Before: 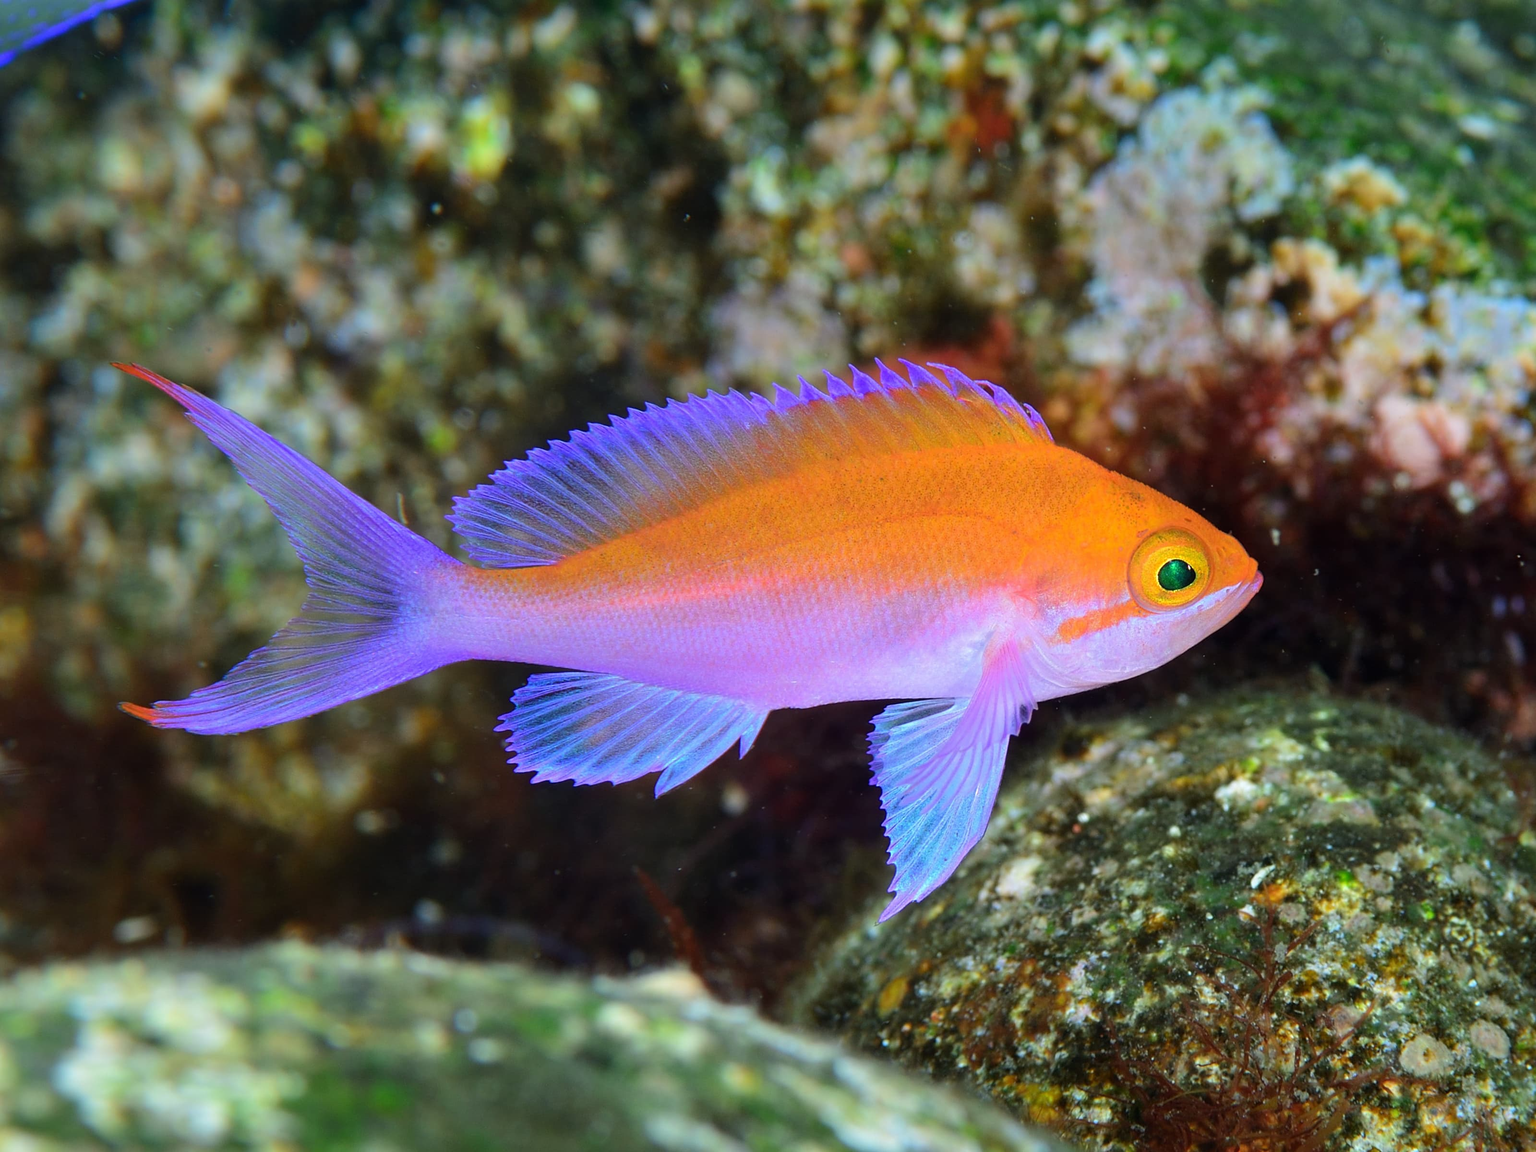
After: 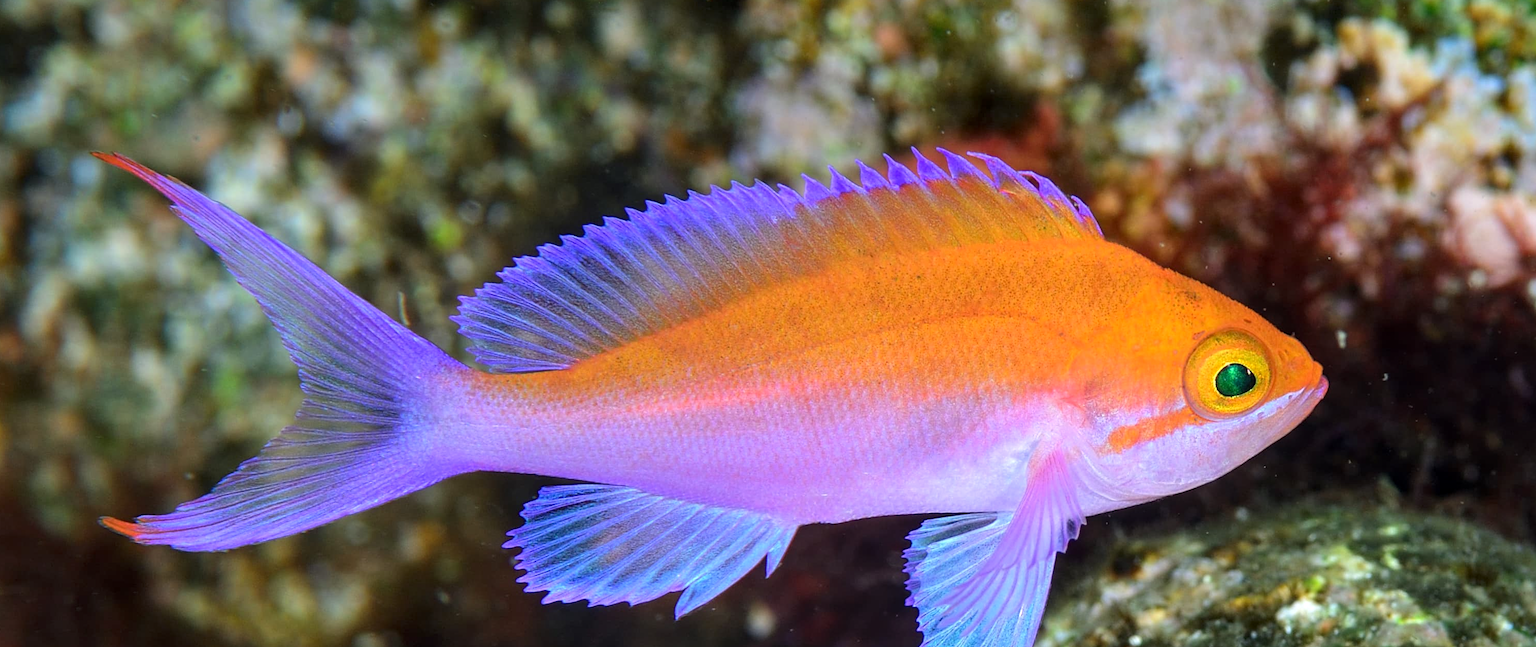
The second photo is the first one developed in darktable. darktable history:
crop: left 1.744%, top 19.225%, right 5.069%, bottom 28.357%
local contrast: on, module defaults
exposure: exposure 0.131 EV, compensate highlight preservation false
